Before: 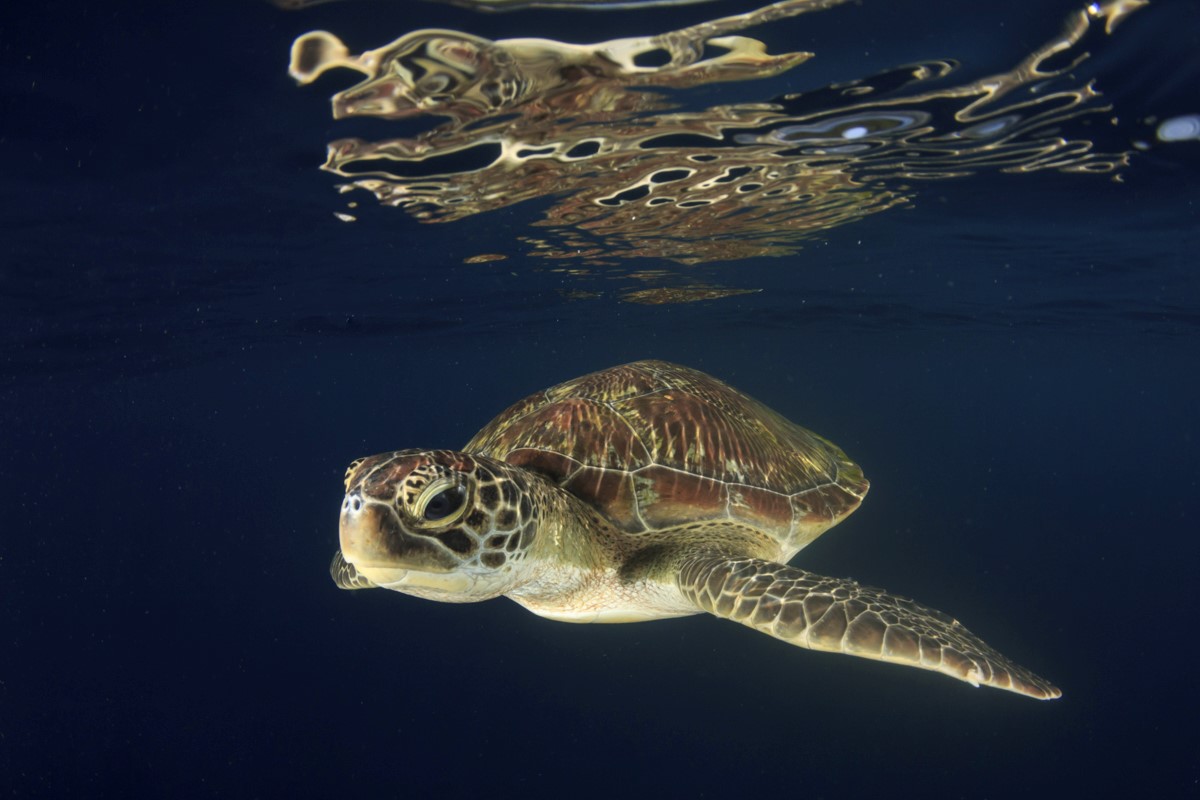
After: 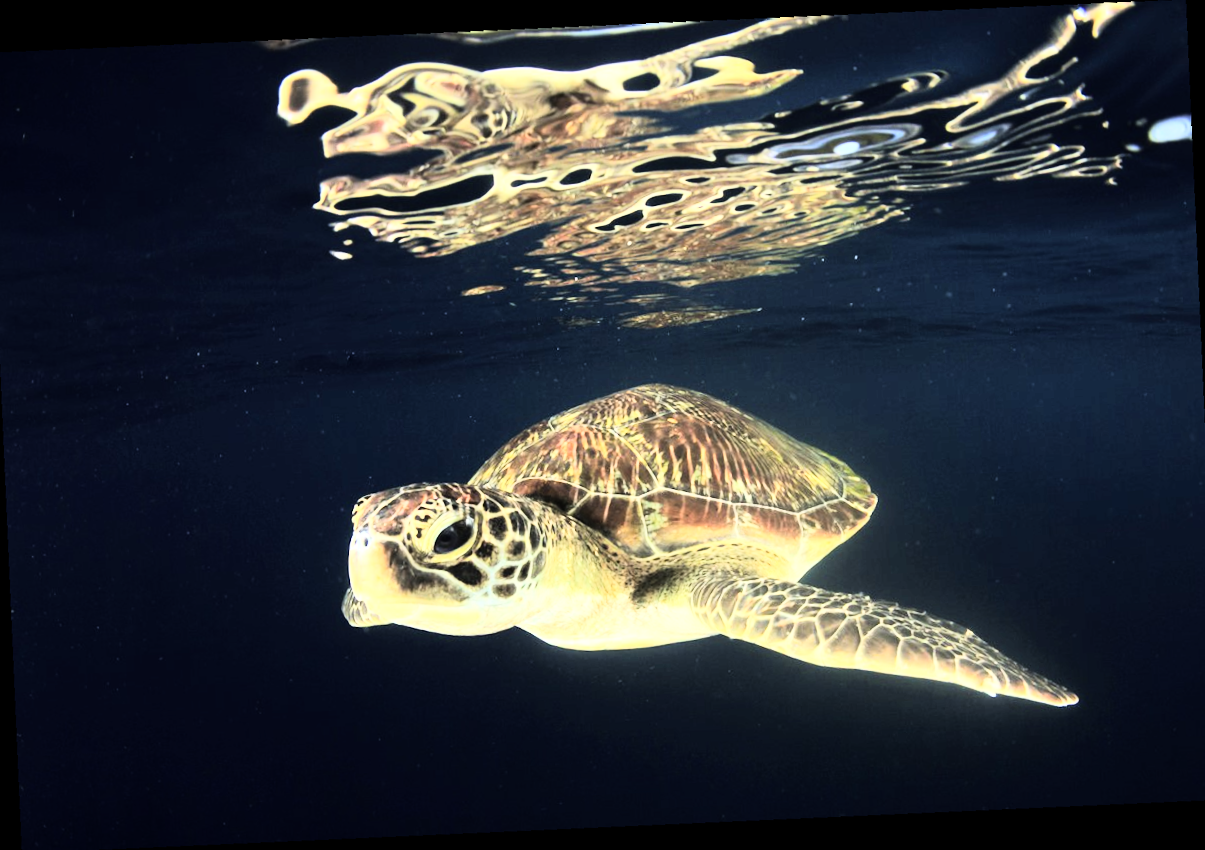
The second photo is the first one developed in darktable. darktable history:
rgb curve: curves: ch0 [(0, 0) (0.21, 0.15) (0.24, 0.21) (0.5, 0.75) (0.75, 0.96) (0.89, 0.99) (1, 1)]; ch1 [(0, 0.02) (0.21, 0.13) (0.25, 0.2) (0.5, 0.67) (0.75, 0.9) (0.89, 0.97) (1, 1)]; ch2 [(0, 0.02) (0.21, 0.13) (0.25, 0.2) (0.5, 0.67) (0.75, 0.9) (0.89, 0.97) (1, 1)], compensate middle gray true
crop and rotate: angle -1.69°
exposure: black level correction 0, exposure 0.9 EV, compensate highlight preservation false
rotate and perspective: rotation -4.25°, automatic cropping off
